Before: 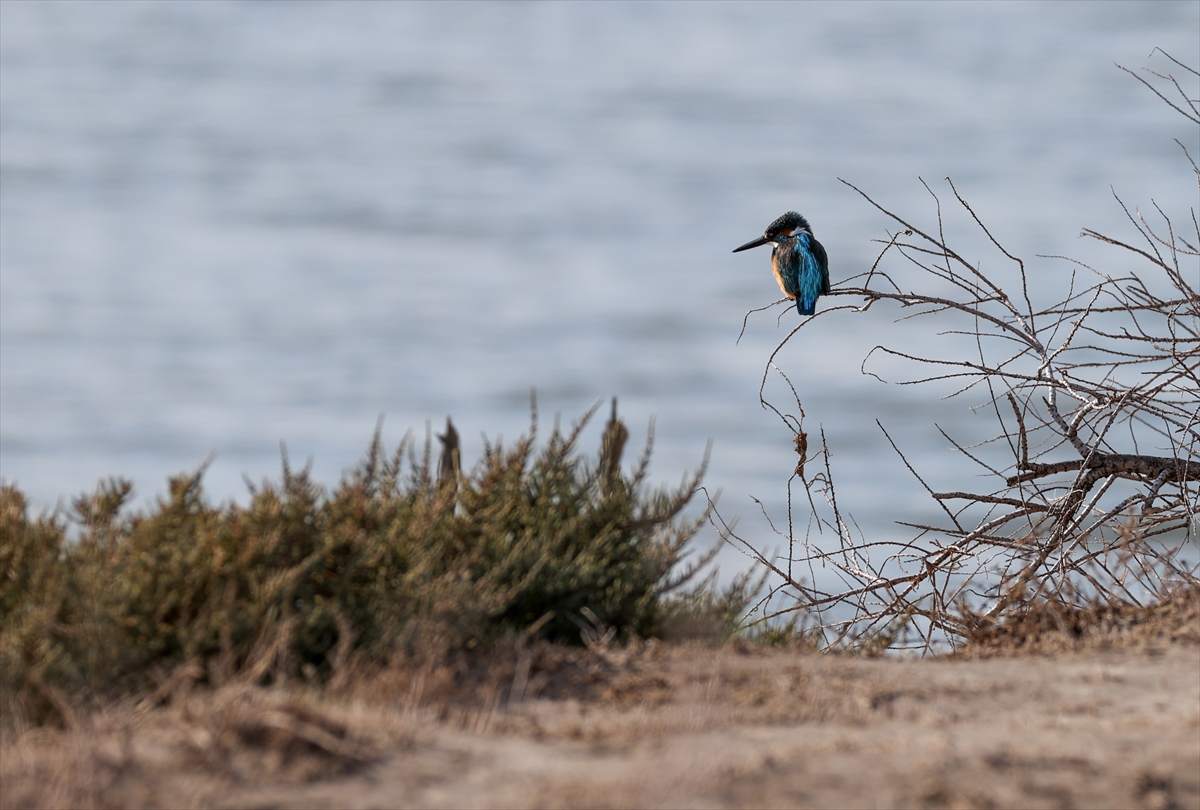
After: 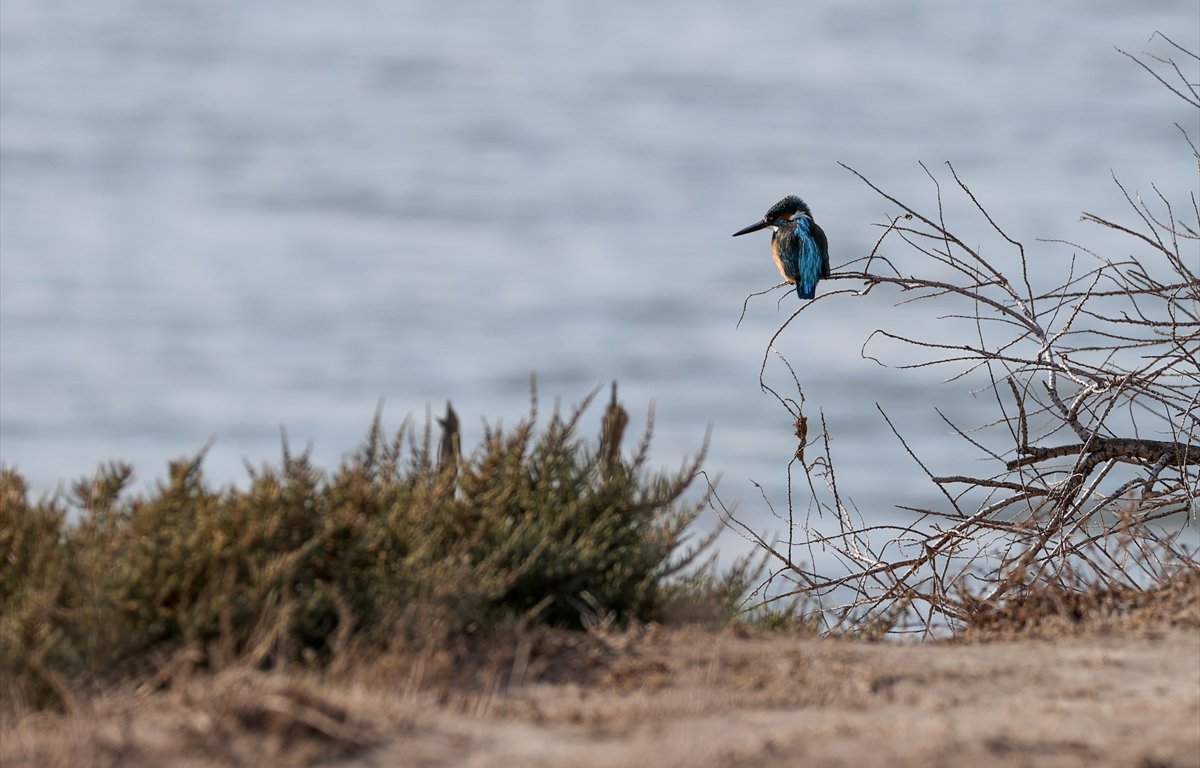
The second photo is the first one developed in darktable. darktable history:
crop and rotate: top 2%, bottom 3.184%
exposure: compensate exposure bias true, compensate highlight preservation false
